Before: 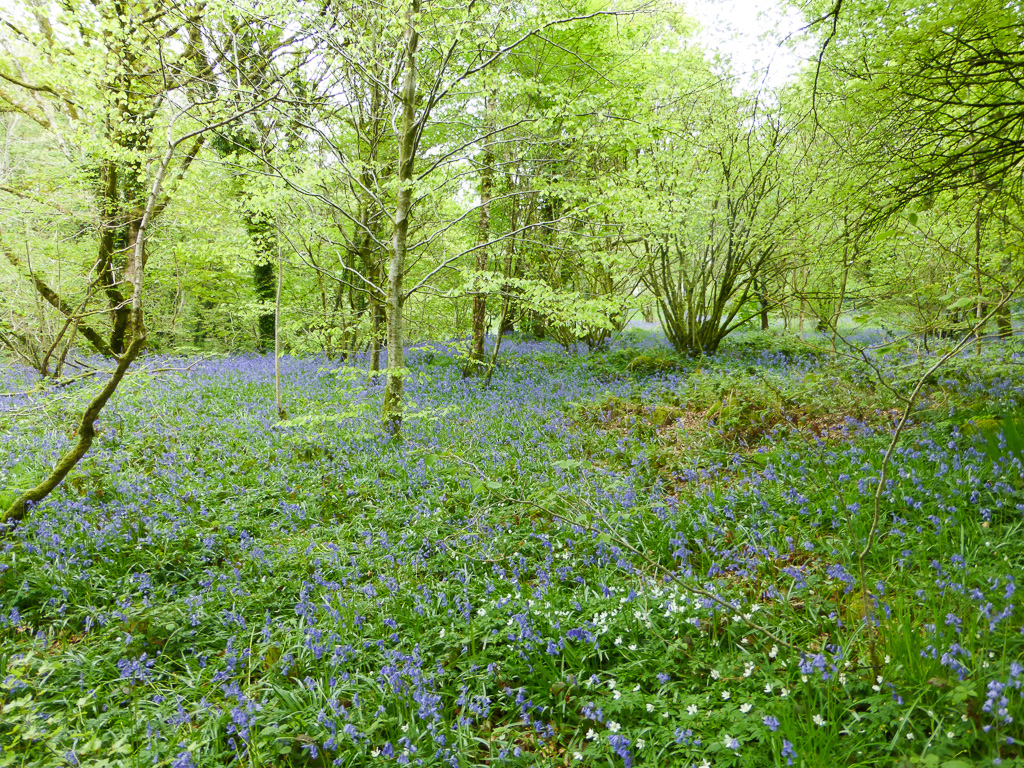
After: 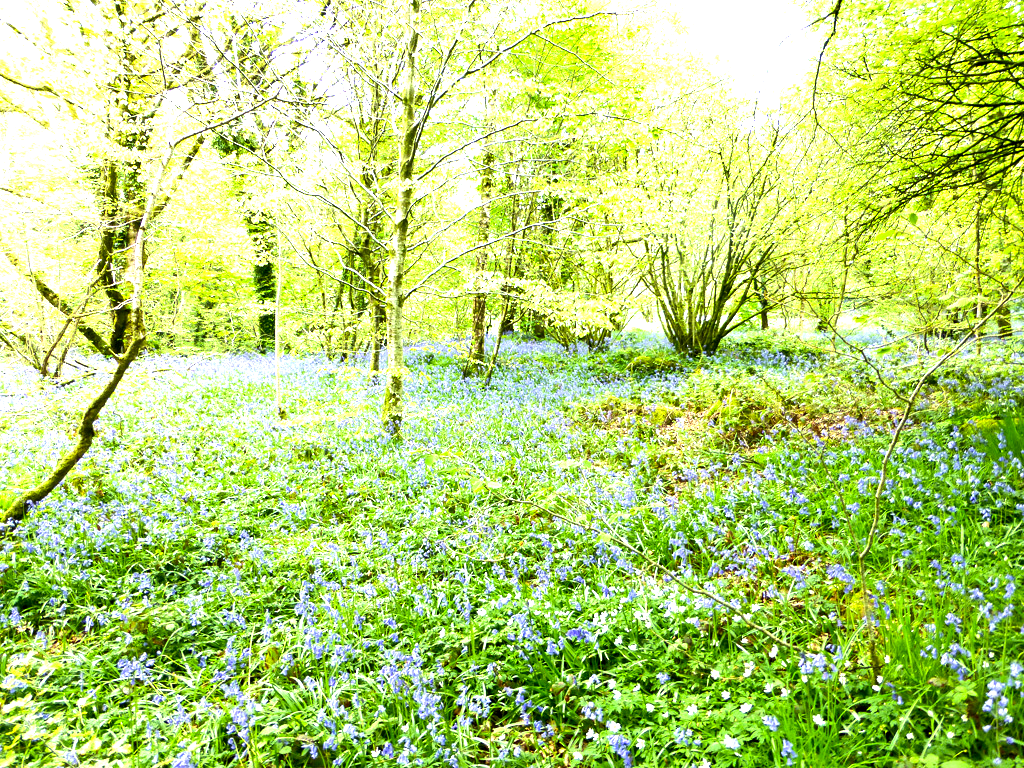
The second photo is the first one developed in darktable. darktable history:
exposure: black level correction 0.008, exposure 0.979 EV, compensate highlight preservation false
tone equalizer: -8 EV -0.75 EV, -7 EV -0.7 EV, -6 EV -0.6 EV, -5 EV -0.4 EV, -3 EV 0.4 EV, -2 EV 0.6 EV, -1 EV 0.7 EV, +0 EV 0.75 EV, edges refinement/feathering 500, mask exposure compensation -1.57 EV, preserve details no
